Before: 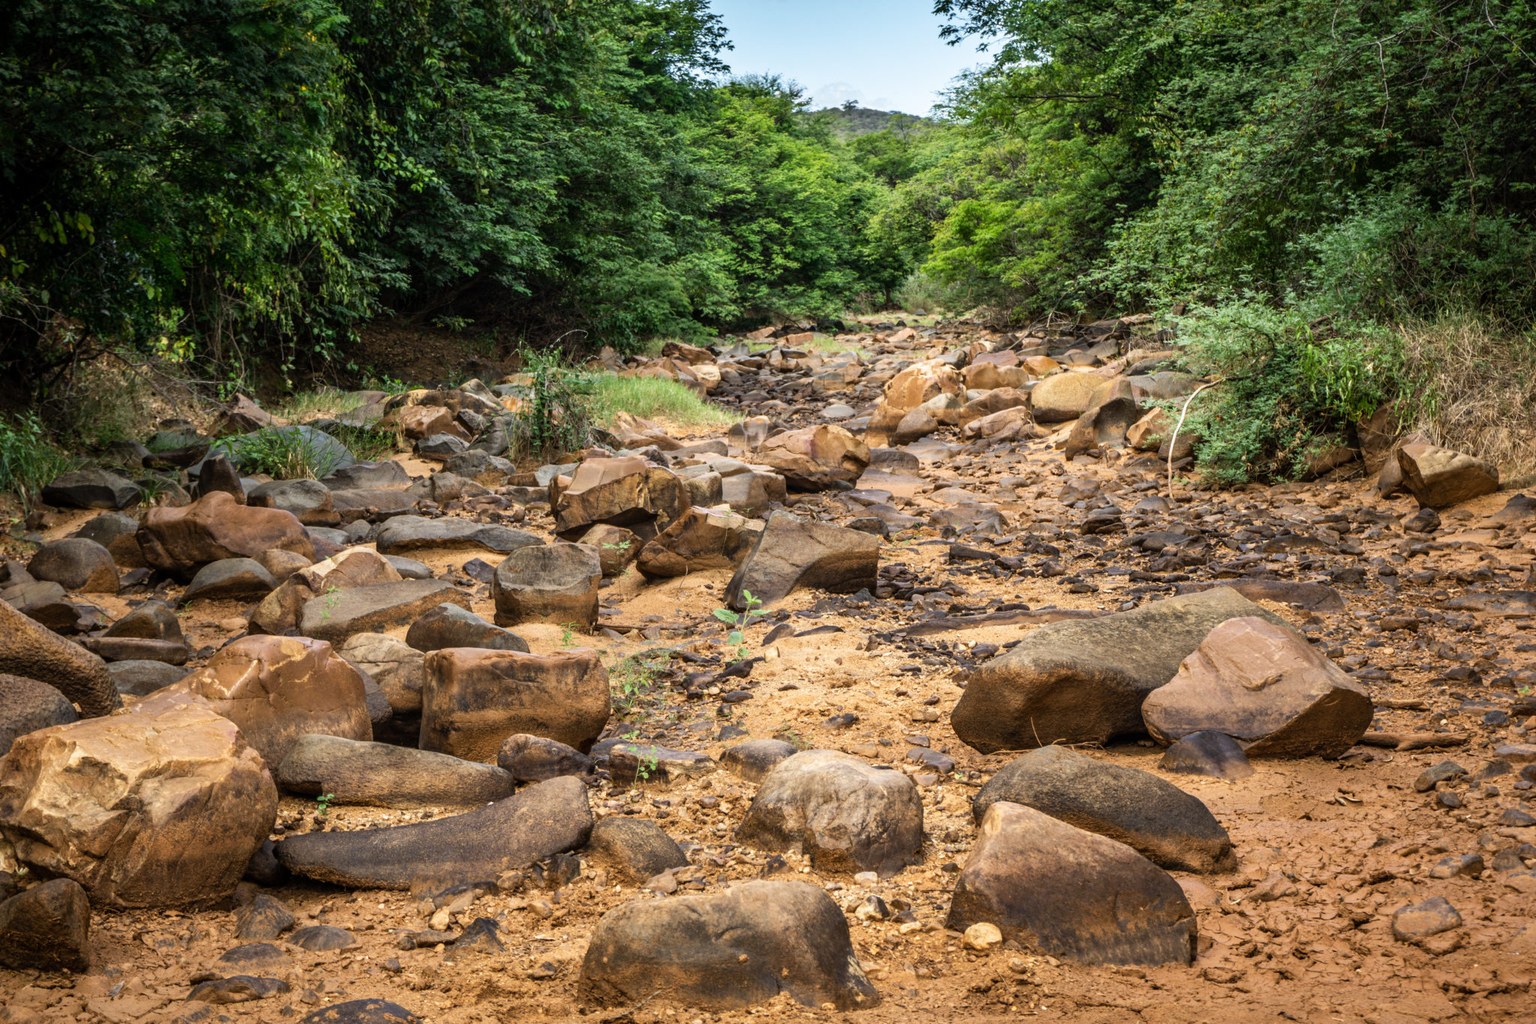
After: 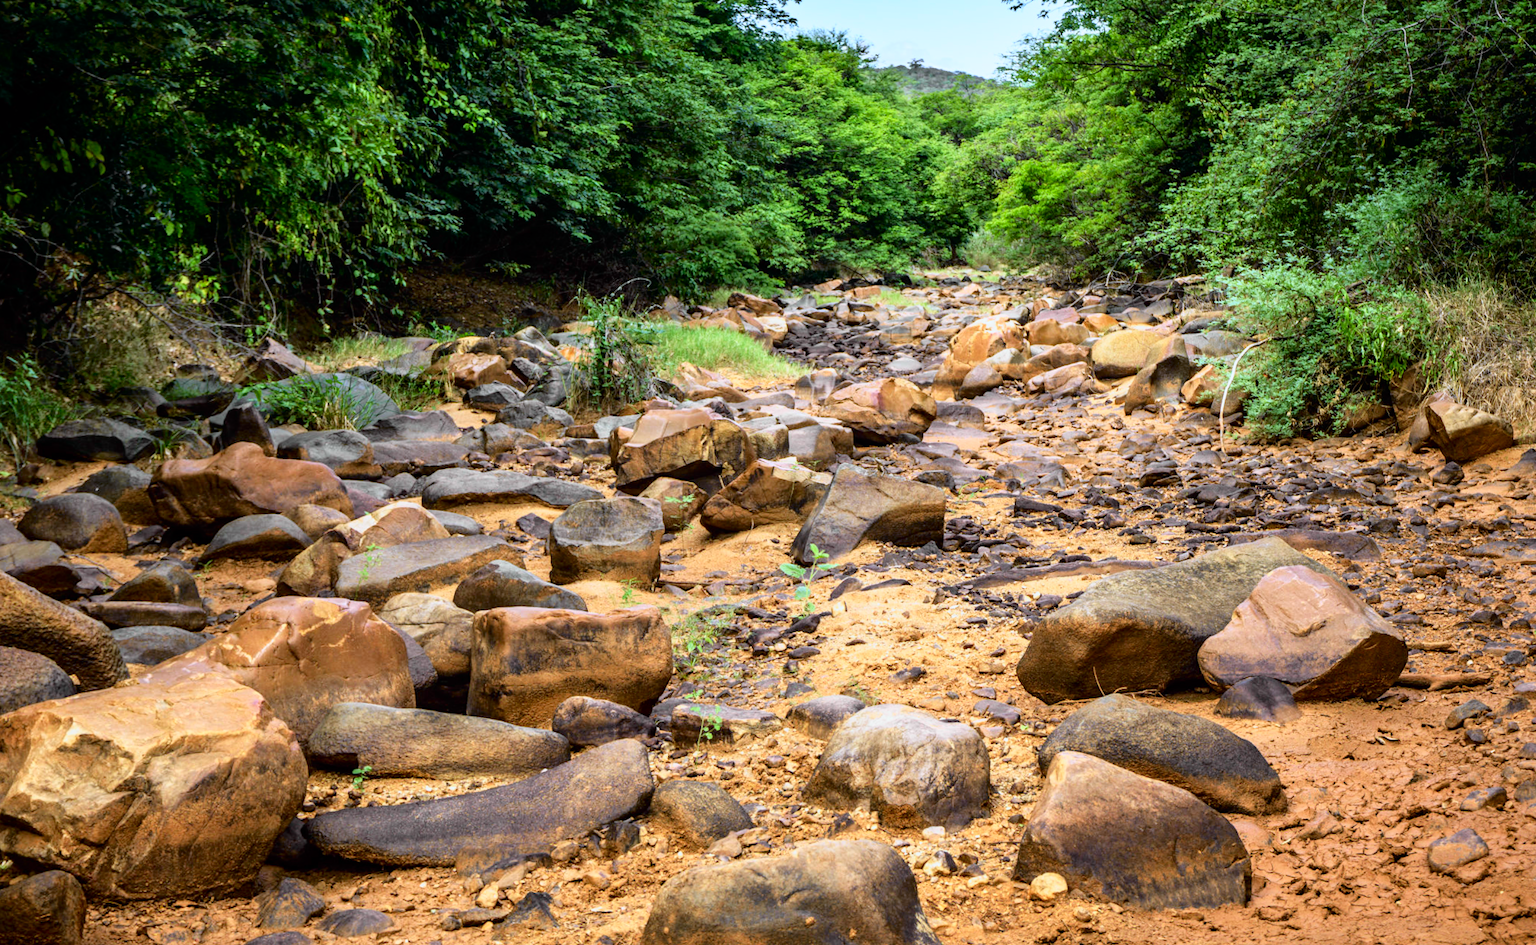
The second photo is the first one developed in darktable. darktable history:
tone curve: curves: ch0 [(0, 0) (0.062, 0.023) (0.168, 0.142) (0.359, 0.419) (0.469, 0.544) (0.634, 0.722) (0.839, 0.909) (0.998, 0.978)]; ch1 [(0, 0) (0.437, 0.408) (0.472, 0.47) (0.502, 0.504) (0.527, 0.546) (0.568, 0.619) (0.608, 0.665) (0.669, 0.748) (0.859, 0.899) (1, 1)]; ch2 [(0, 0) (0.33, 0.301) (0.421, 0.443) (0.473, 0.498) (0.509, 0.5) (0.535, 0.564) (0.575, 0.625) (0.608, 0.667) (1, 1)], color space Lab, independent channels, preserve colors none
rotate and perspective: rotation -0.013°, lens shift (vertical) -0.027, lens shift (horizontal) 0.178, crop left 0.016, crop right 0.989, crop top 0.082, crop bottom 0.918
white balance: red 0.926, green 1.003, blue 1.133
